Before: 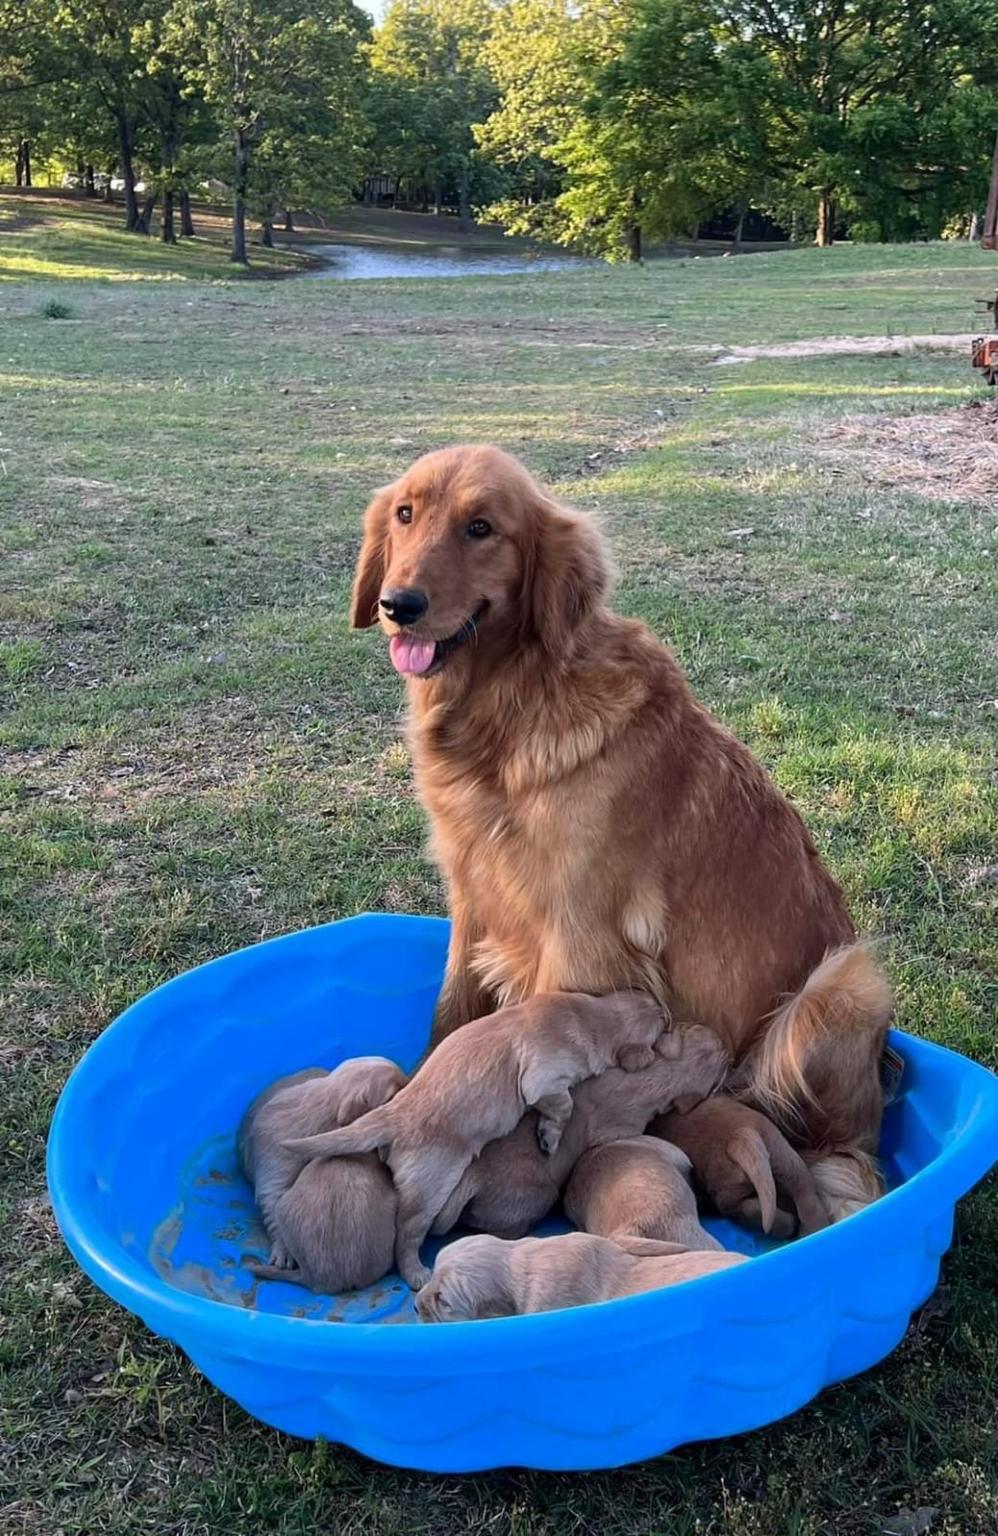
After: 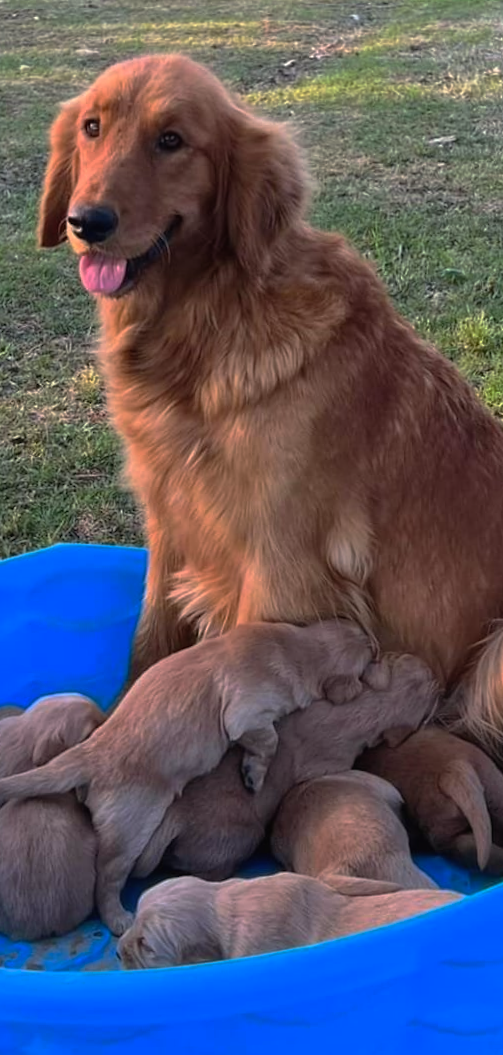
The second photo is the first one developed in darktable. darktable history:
base curve: curves: ch0 [(0, 0) (0.595, 0.418) (1, 1)], preserve colors none
color balance rgb: shadows lift › chroma 2%, shadows lift › hue 50°, power › hue 60°, highlights gain › chroma 1%, highlights gain › hue 60°, global offset › luminance 0.25%, global vibrance 30%
rotate and perspective: rotation -1°, crop left 0.011, crop right 0.989, crop top 0.025, crop bottom 0.975
crop: left 31.379%, top 24.658%, right 20.326%, bottom 6.628%
